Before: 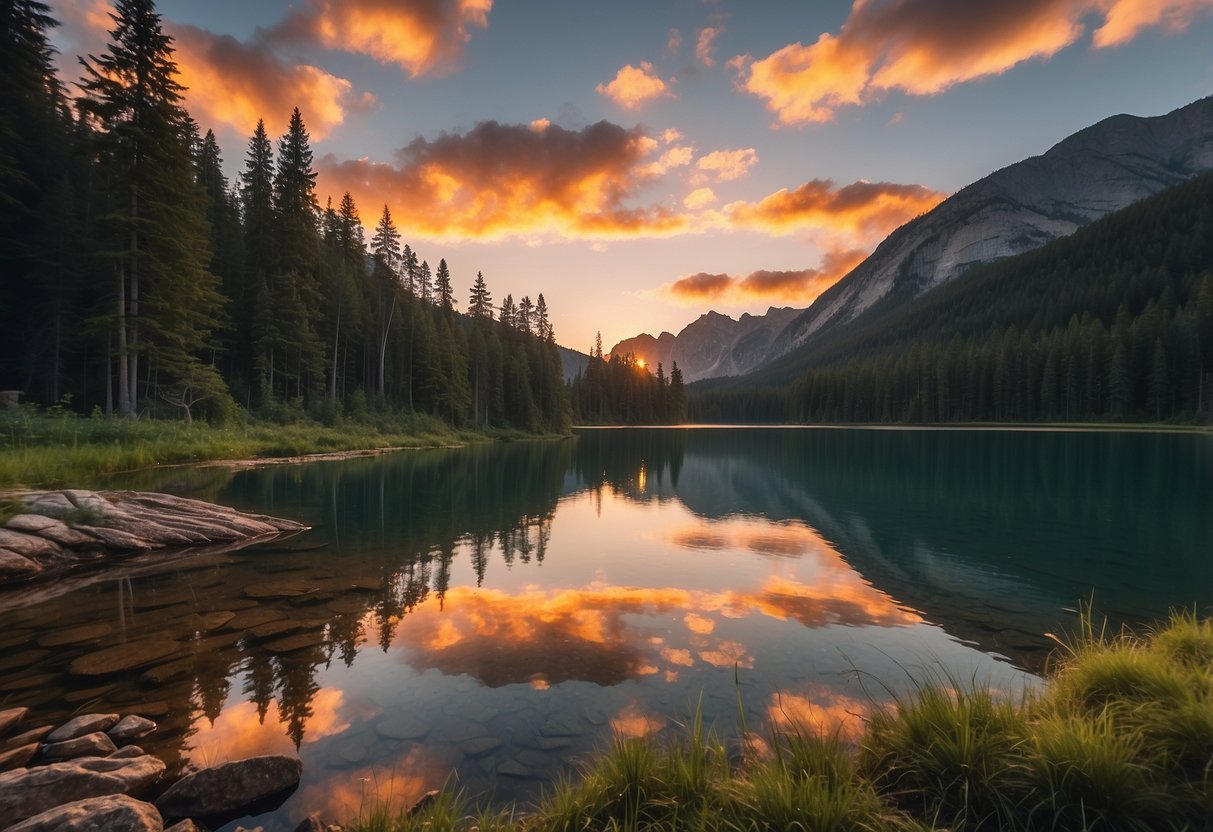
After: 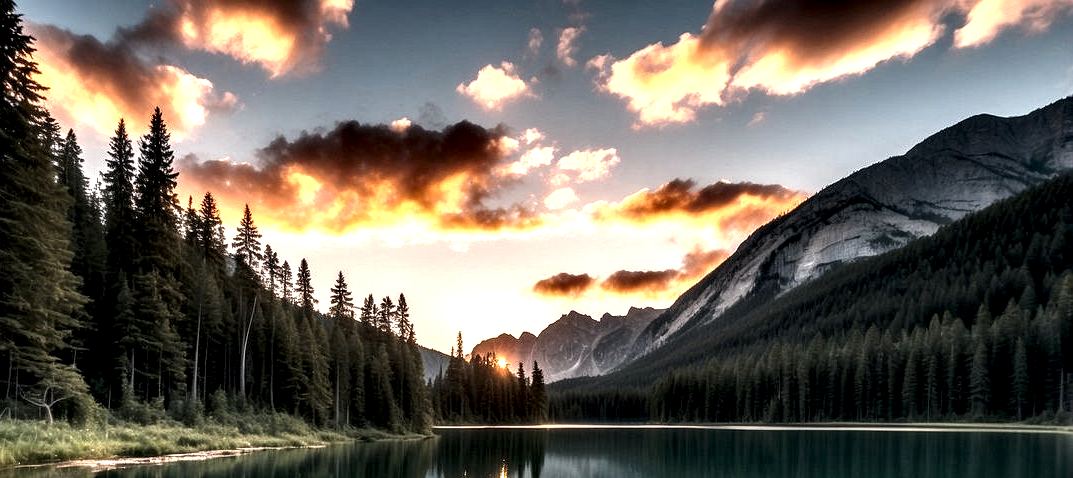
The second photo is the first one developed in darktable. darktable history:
crop and rotate: left 11.468%, bottom 42.495%
tone curve: curves: ch0 [(0, 0) (0.003, 0.003) (0.011, 0.011) (0.025, 0.025) (0.044, 0.045) (0.069, 0.07) (0.1, 0.101) (0.136, 0.138) (0.177, 0.18) (0.224, 0.228) (0.277, 0.281) (0.335, 0.34) (0.399, 0.405) (0.468, 0.475) (0.543, 0.551) (0.623, 0.633) (0.709, 0.72) (0.801, 0.813) (0.898, 0.907) (1, 1)], preserve colors none
local contrast: highlights 116%, shadows 43%, detail 293%
